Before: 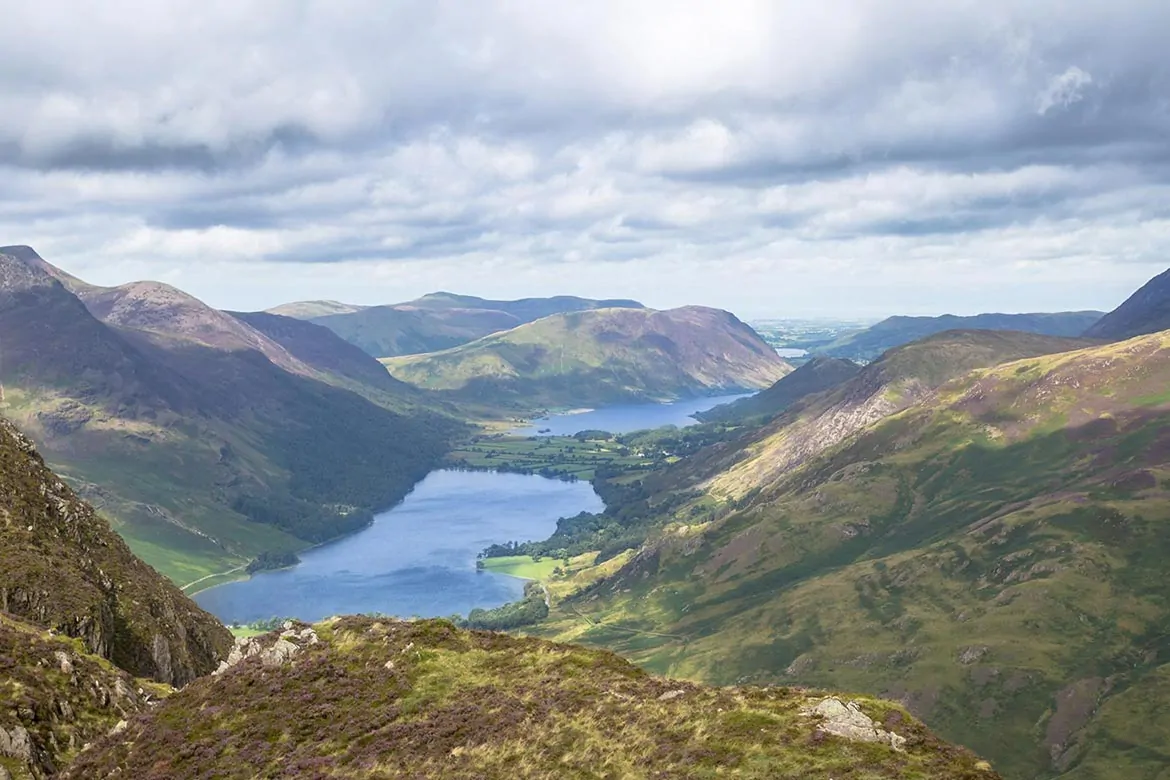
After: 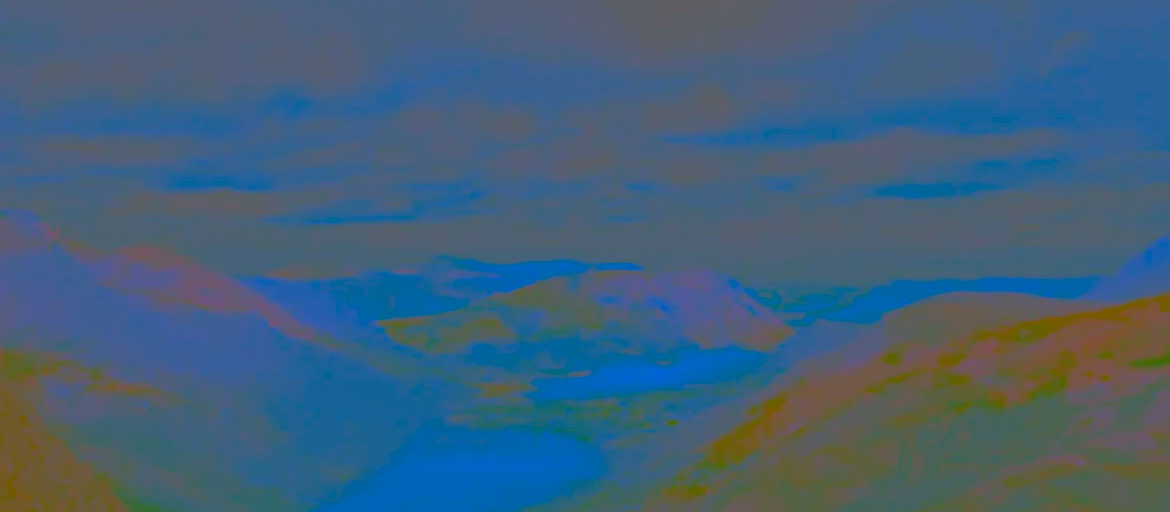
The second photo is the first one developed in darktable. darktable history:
crop and rotate: top 4.848%, bottom 29.503%
contrast brightness saturation: contrast -0.99, brightness -0.17, saturation 0.75
tone equalizer: -8 EV -0.75 EV, -7 EV -0.7 EV, -6 EV -0.6 EV, -5 EV -0.4 EV, -3 EV 0.4 EV, -2 EV 0.6 EV, -1 EV 0.7 EV, +0 EV 0.75 EV, edges refinement/feathering 500, mask exposure compensation -1.57 EV, preserve details no
